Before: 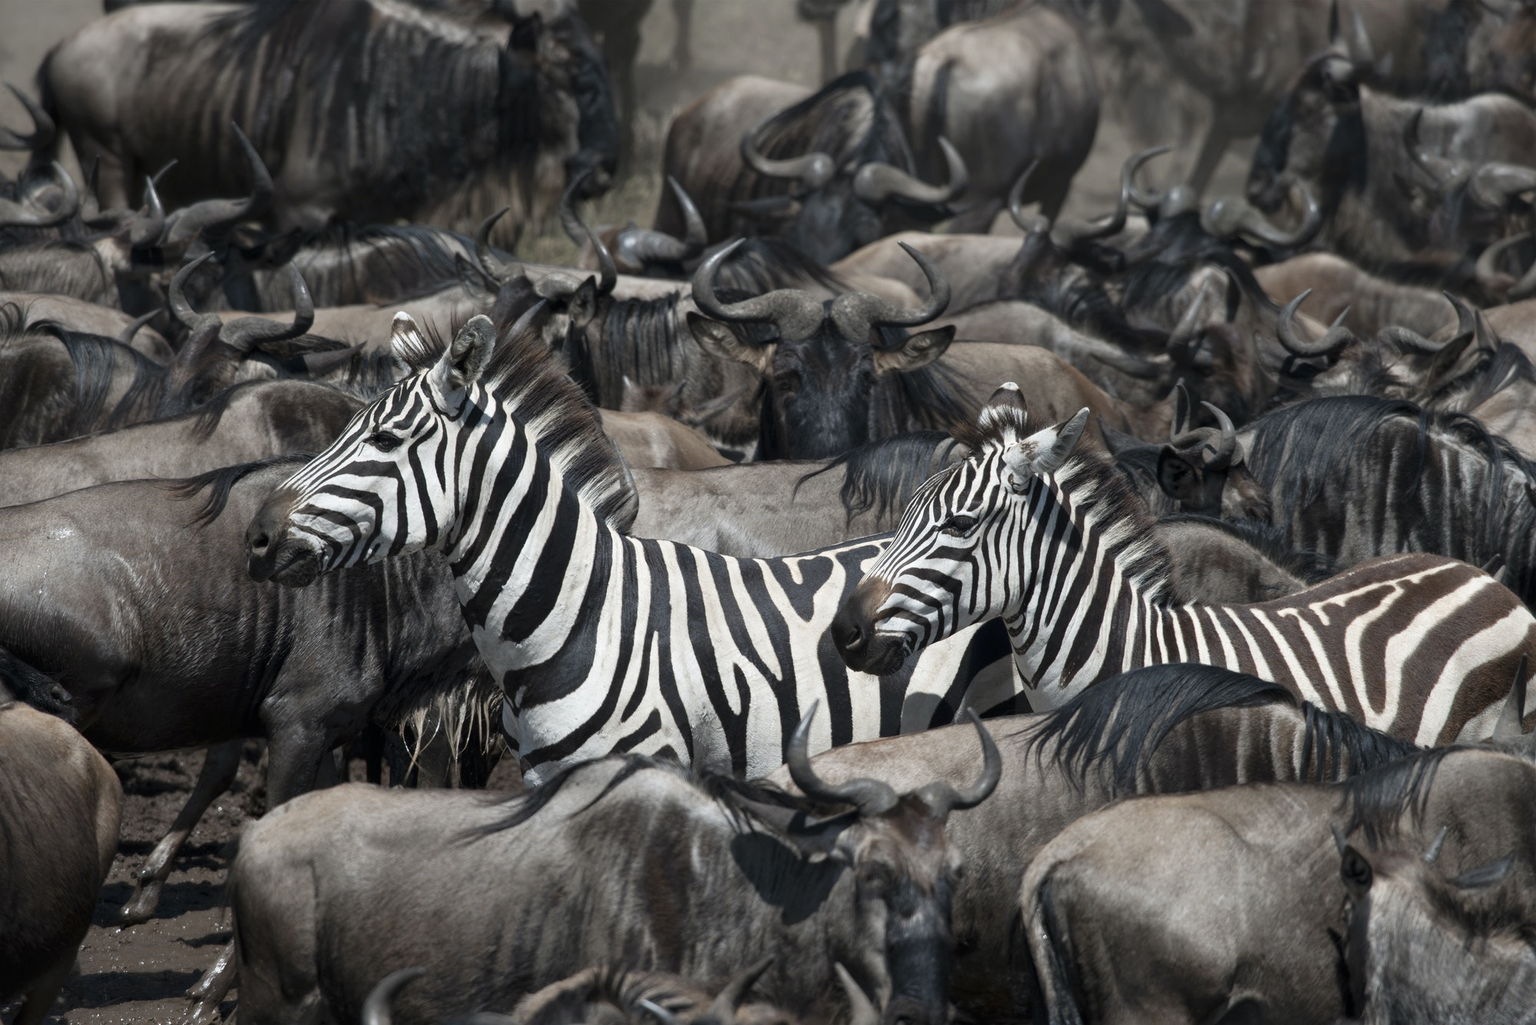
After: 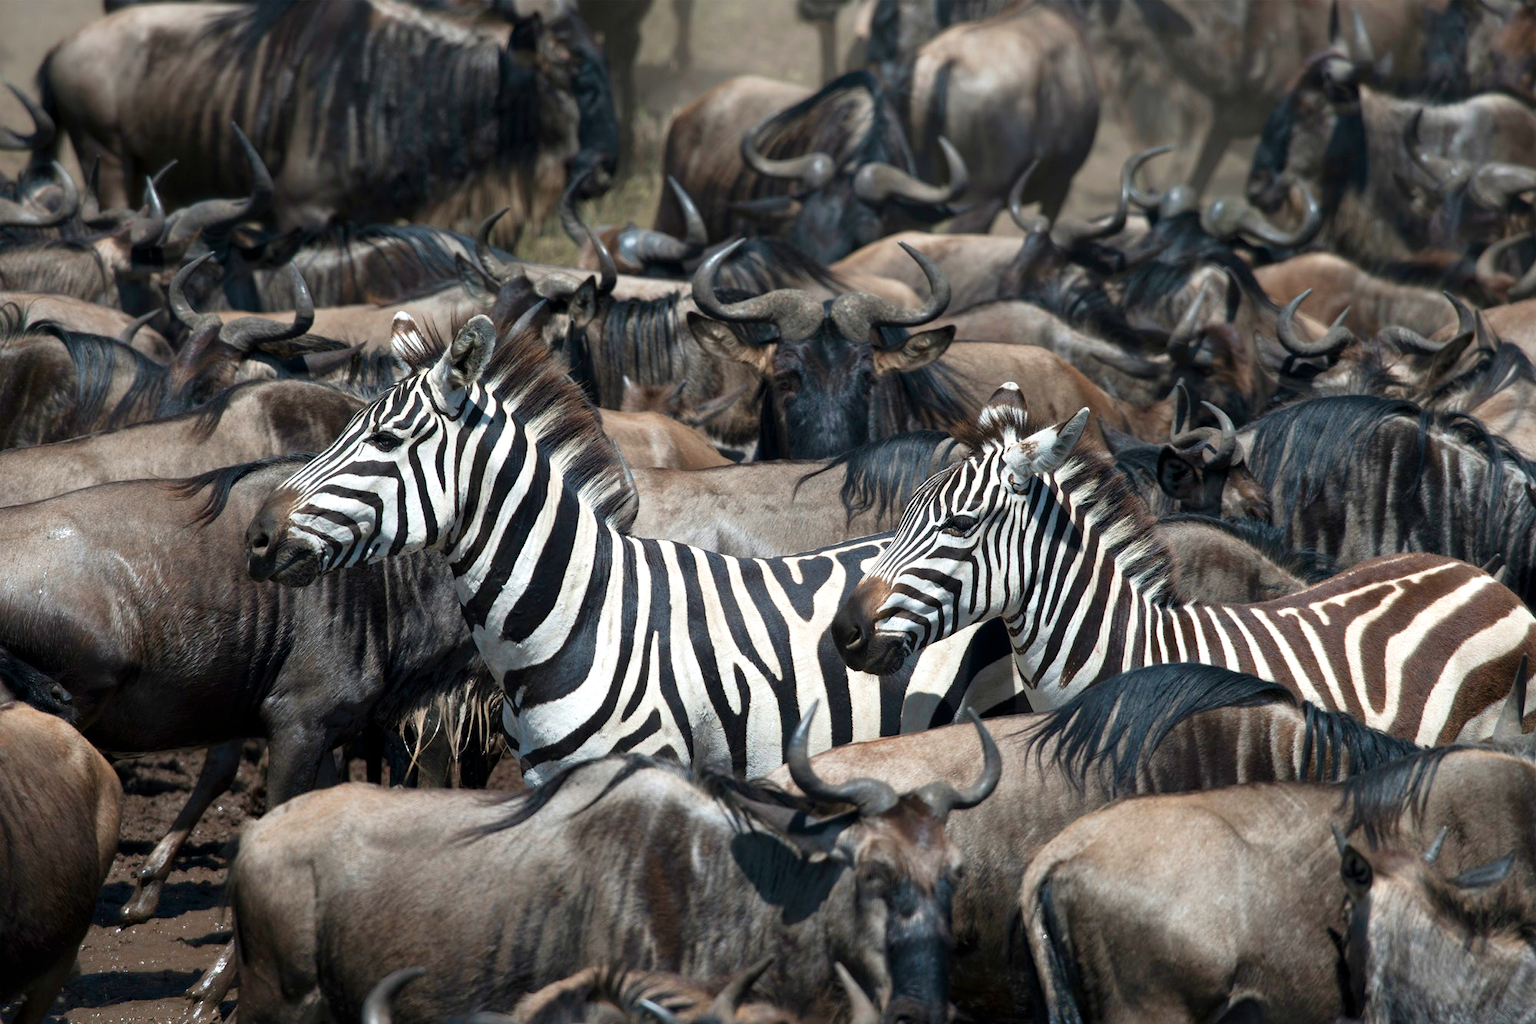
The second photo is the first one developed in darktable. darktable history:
velvia: strength 45%
exposure: exposure 0.298 EV, compensate highlight preservation false
